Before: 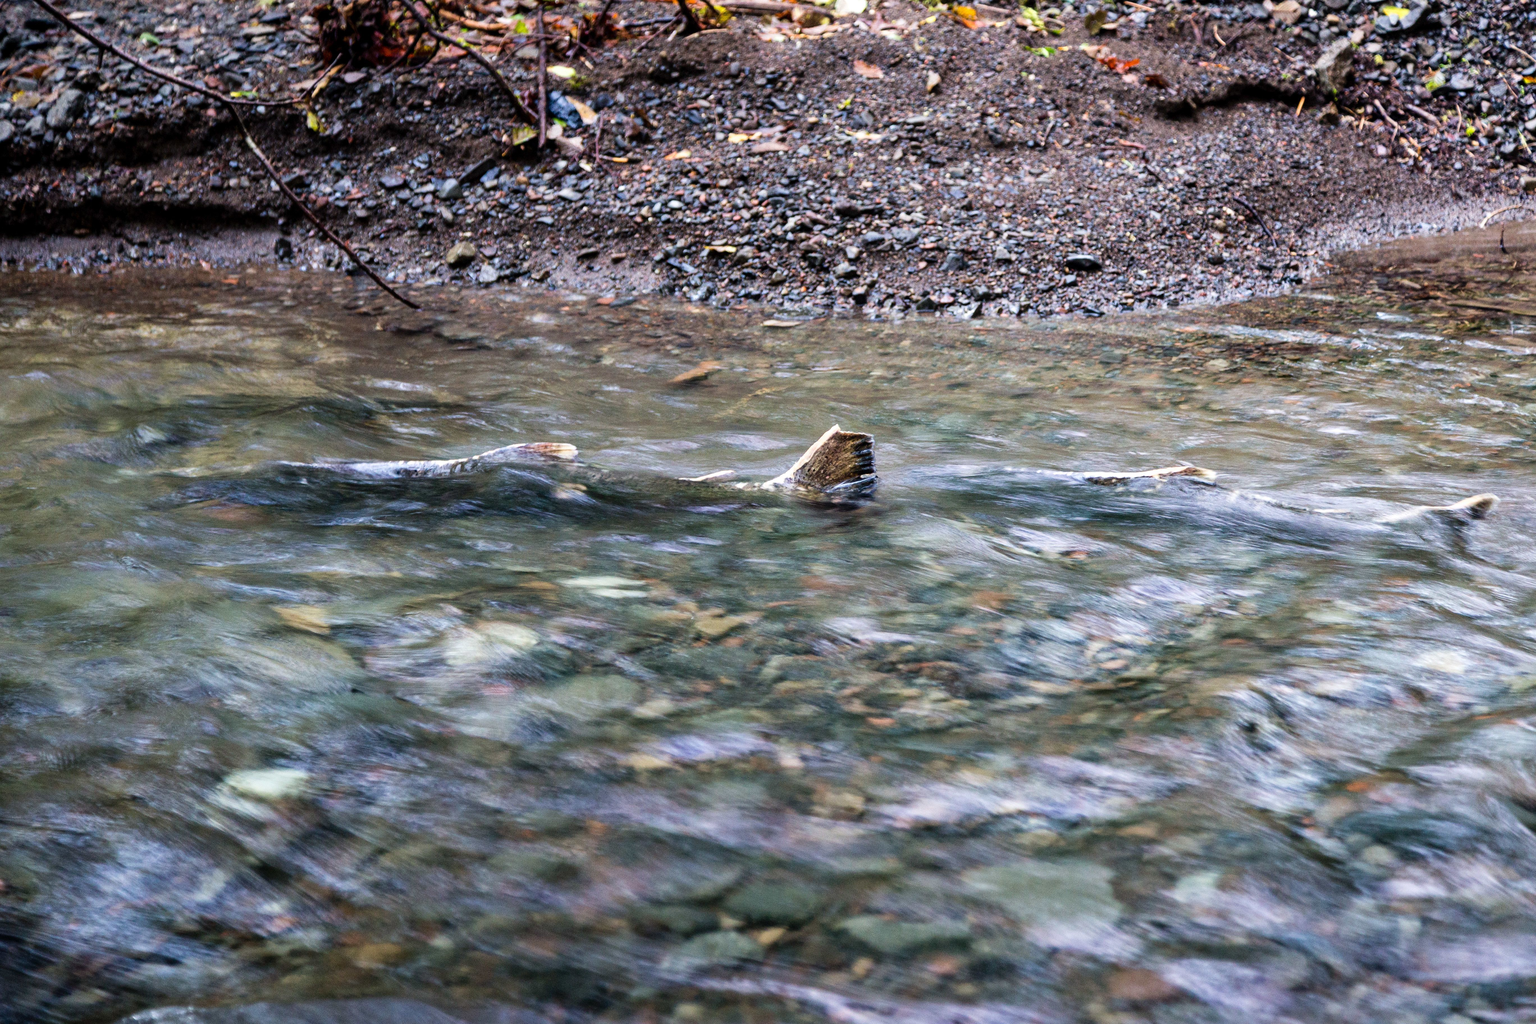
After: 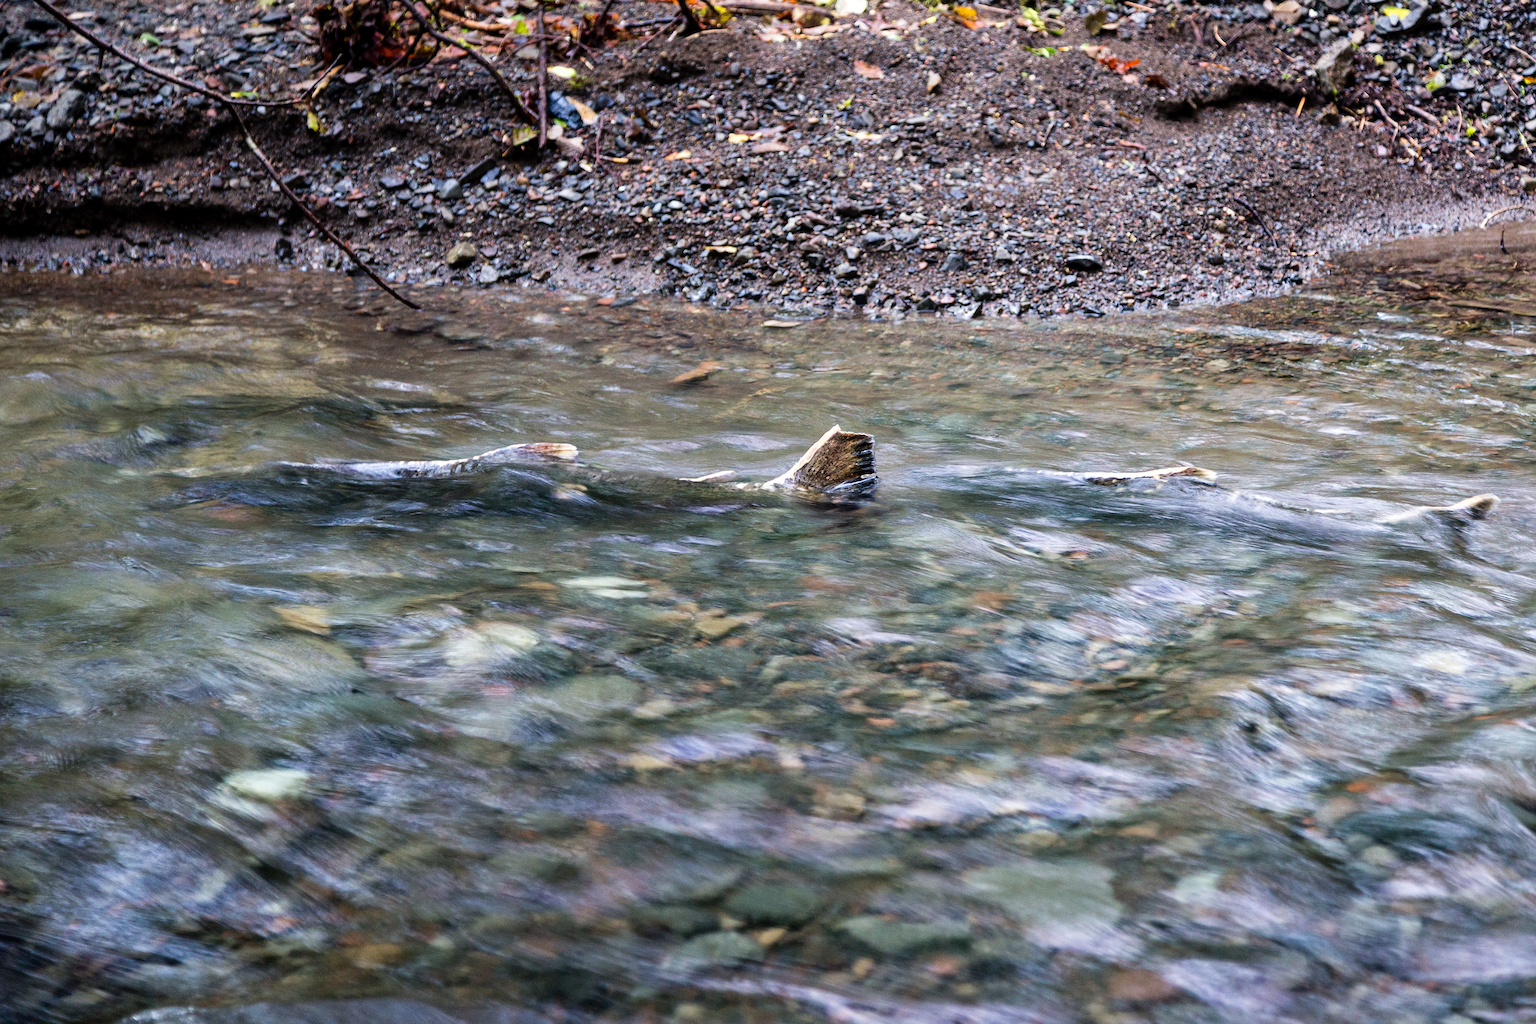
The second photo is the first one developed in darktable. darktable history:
sharpen: radius 1.823, amount 0.399, threshold 1.144
